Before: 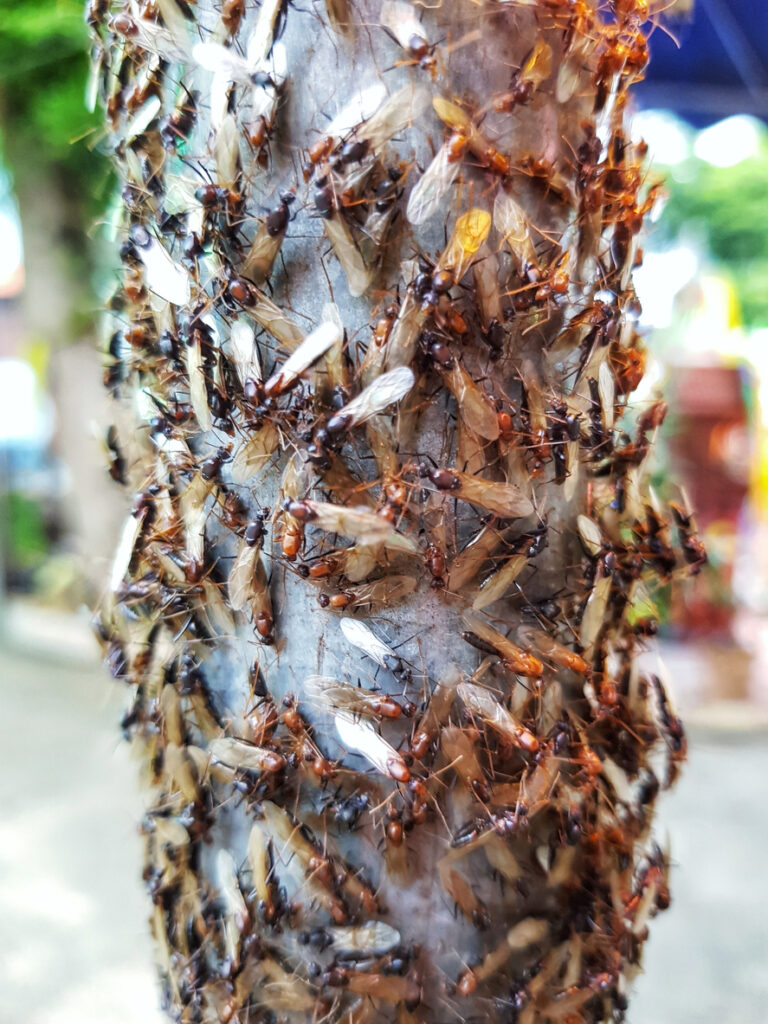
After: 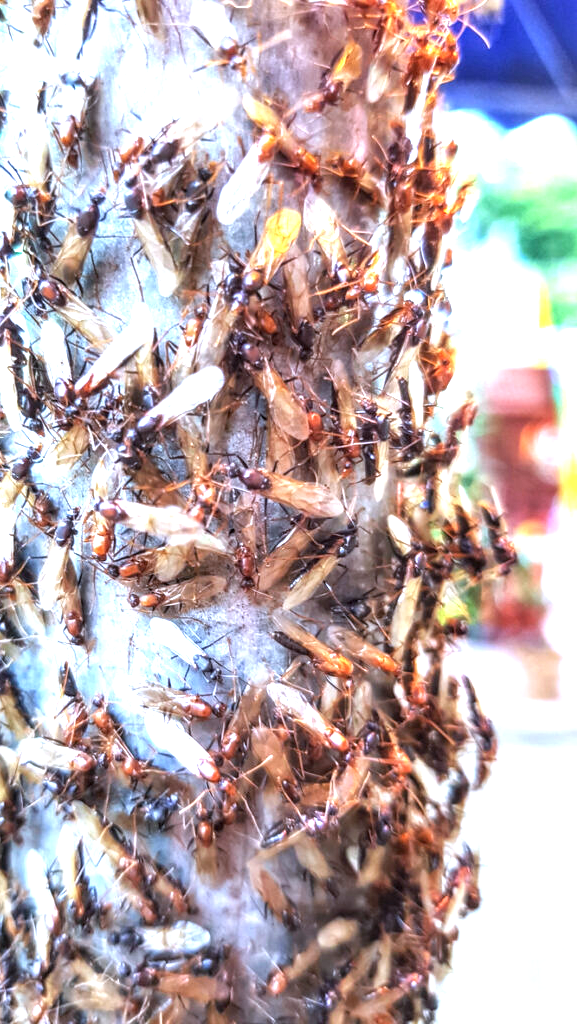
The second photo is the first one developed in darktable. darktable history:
local contrast: on, module defaults
color calibration: illuminant custom, x 0.371, y 0.381, temperature 4282.62 K
crop and rotate: left 24.867%
exposure: black level correction 0, exposure 1.106 EV, compensate exposure bias true, compensate highlight preservation false
